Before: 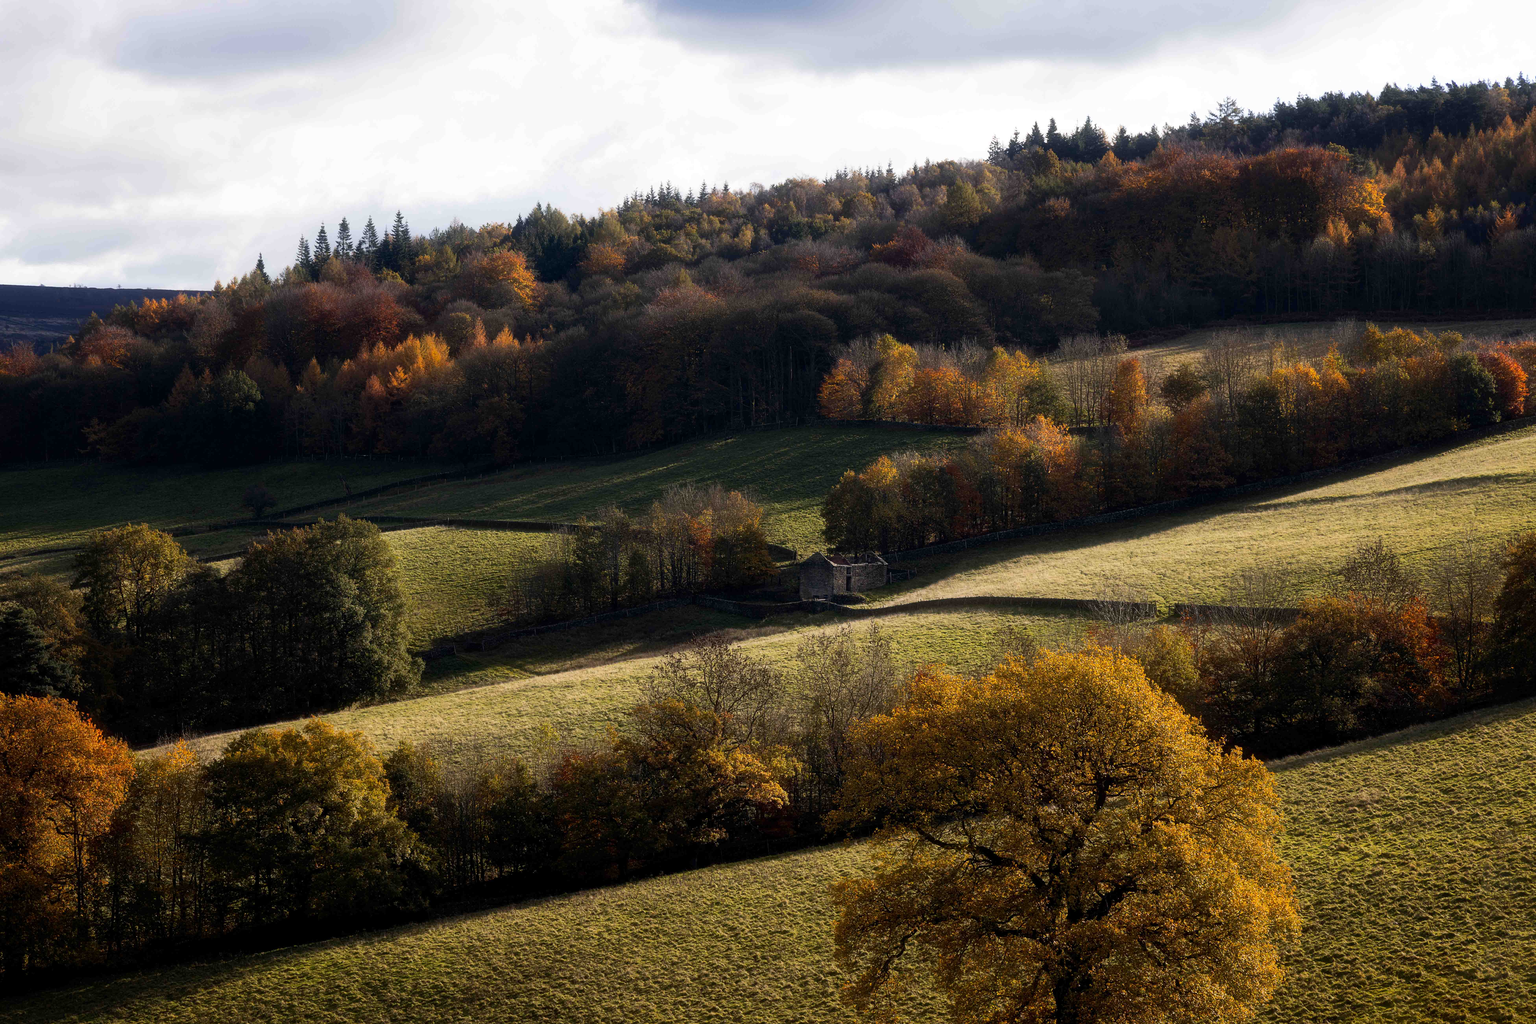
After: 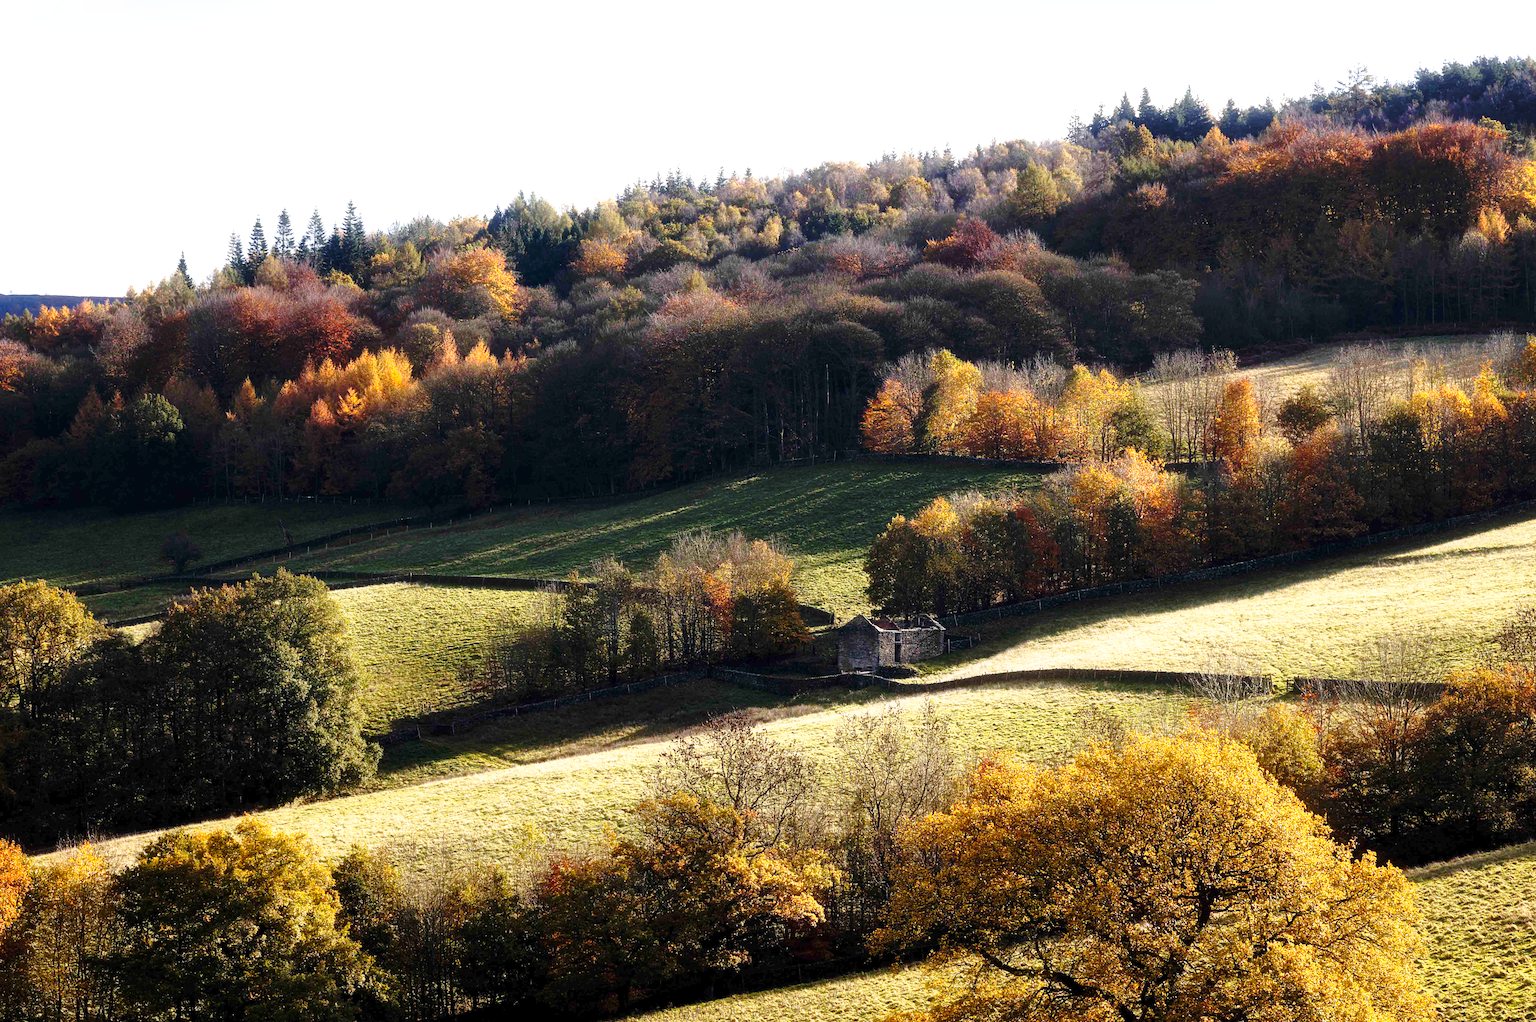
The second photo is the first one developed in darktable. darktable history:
crop and rotate: left 7.202%, top 4.579%, right 10.529%, bottom 13.234%
base curve: curves: ch0 [(0, 0) (0.032, 0.037) (0.105, 0.228) (0.435, 0.76) (0.856, 0.983) (1, 1)], preserve colors none
shadows and highlights: shadows 20.2, highlights -20.94, soften with gaussian
exposure: exposure 0.755 EV, compensate highlight preservation false
